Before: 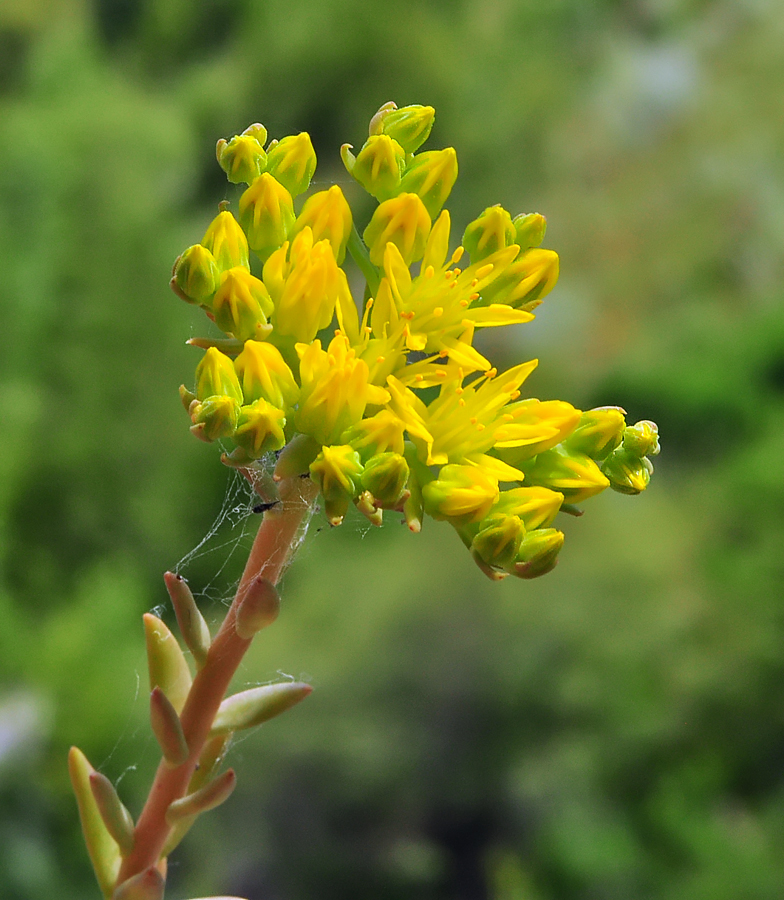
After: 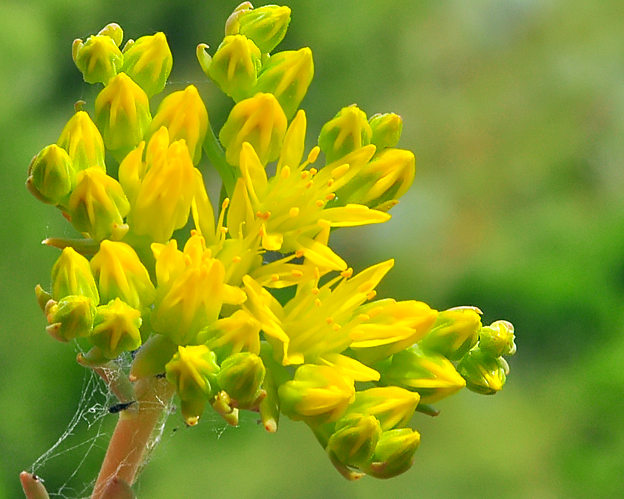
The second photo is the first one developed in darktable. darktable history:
tone equalizer: -8 EV 1.01 EV, -7 EV 1.01 EV, -6 EV 0.992 EV, -5 EV 0.996 EV, -4 EV 1.02 EV, -3 EV 0.731 EV, -2 EV 0.478 EV, -1 EV 0.228 EV
crop: left 18.375%, top 11.124%, right 1.977%, bottom 33.344%
color correction: highlights a* -0.511, highlights b* 9.46, shadows a* -9.28, shadows b* 1.06
